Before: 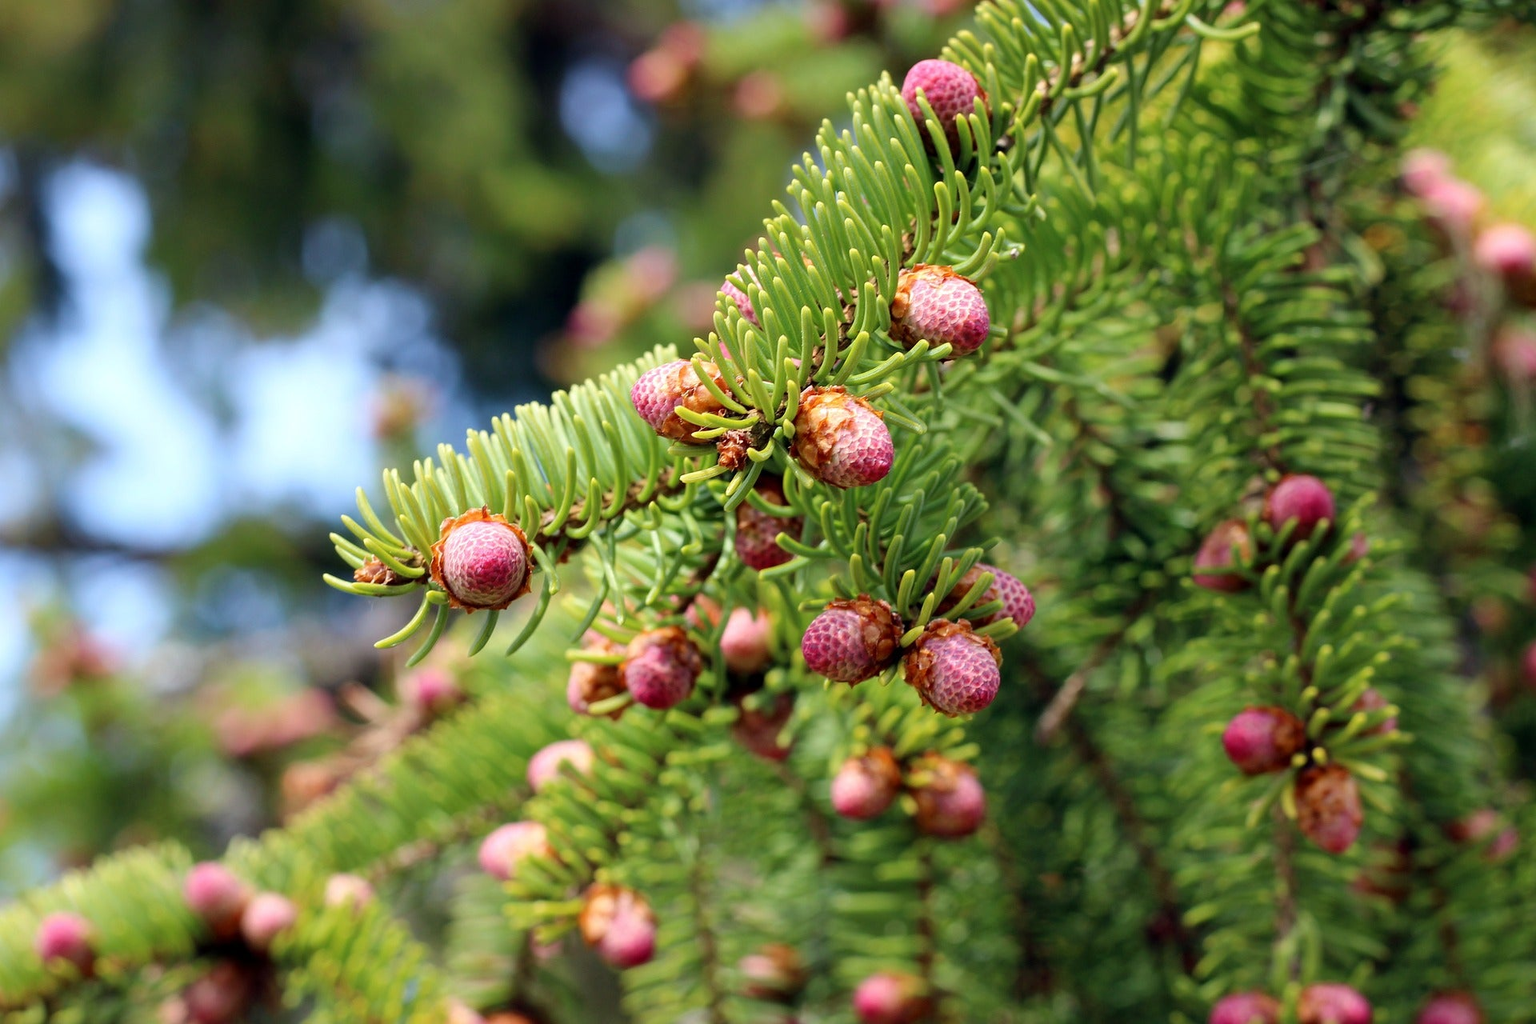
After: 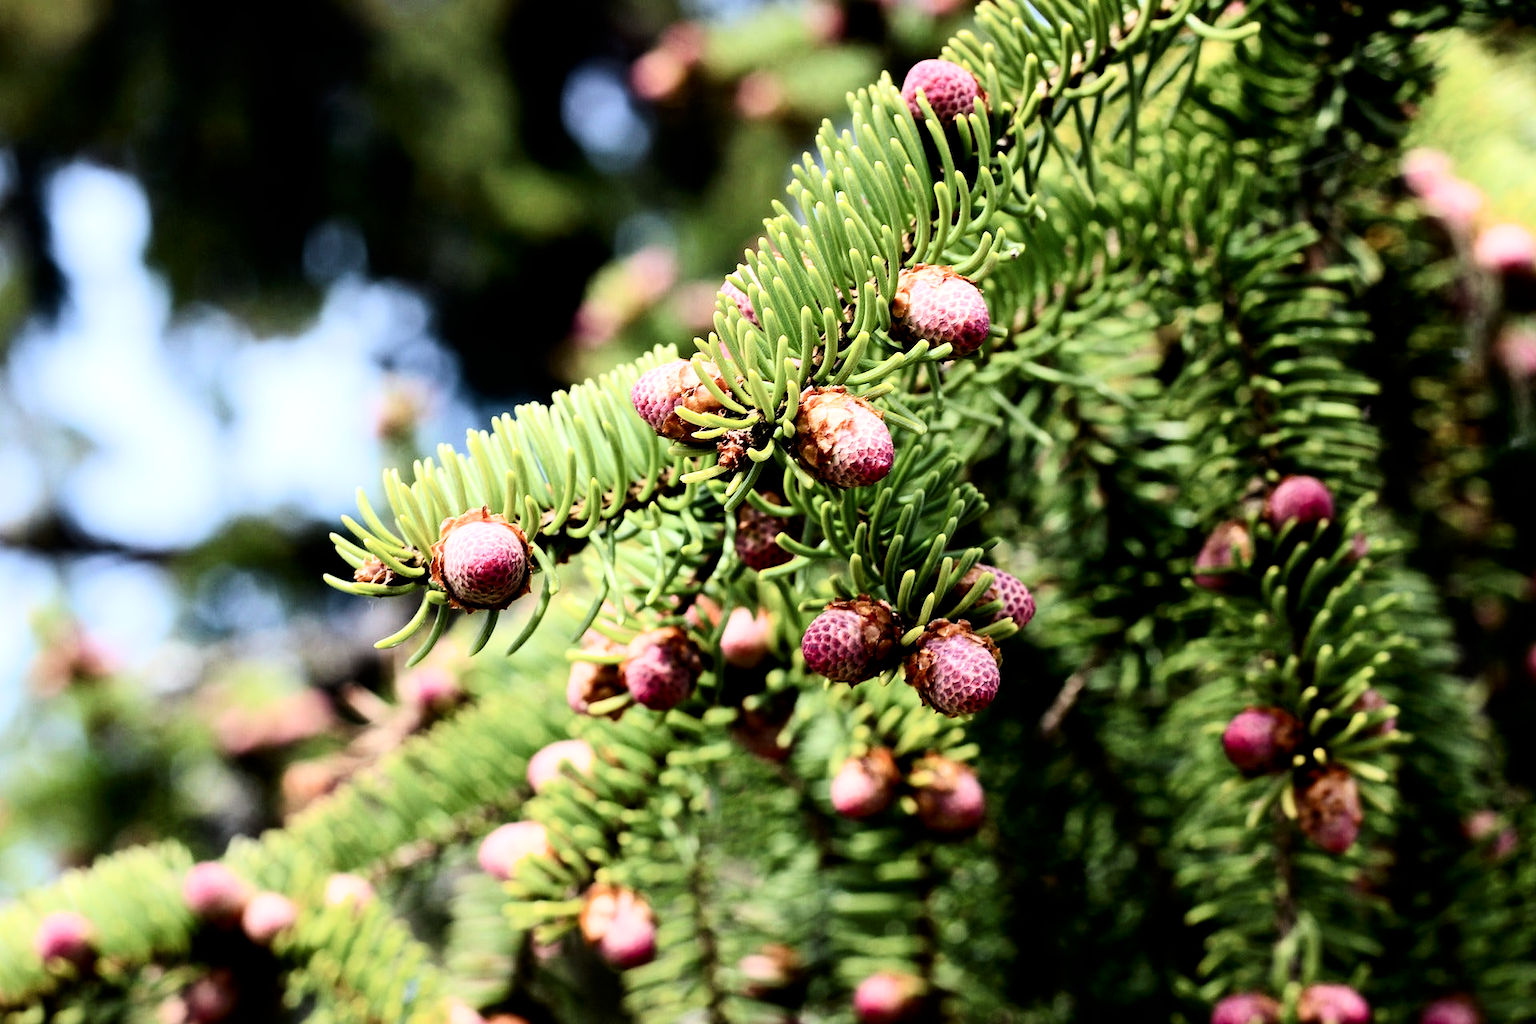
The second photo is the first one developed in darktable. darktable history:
contrast brightness saturation: contrast 0.22
filmic rgb: black relative exposure -3.75 EV, white relative exposure 2.4 EV, dynamic range scaling -50%, hardness 3.42, latitude 30%, contrast 1.8
